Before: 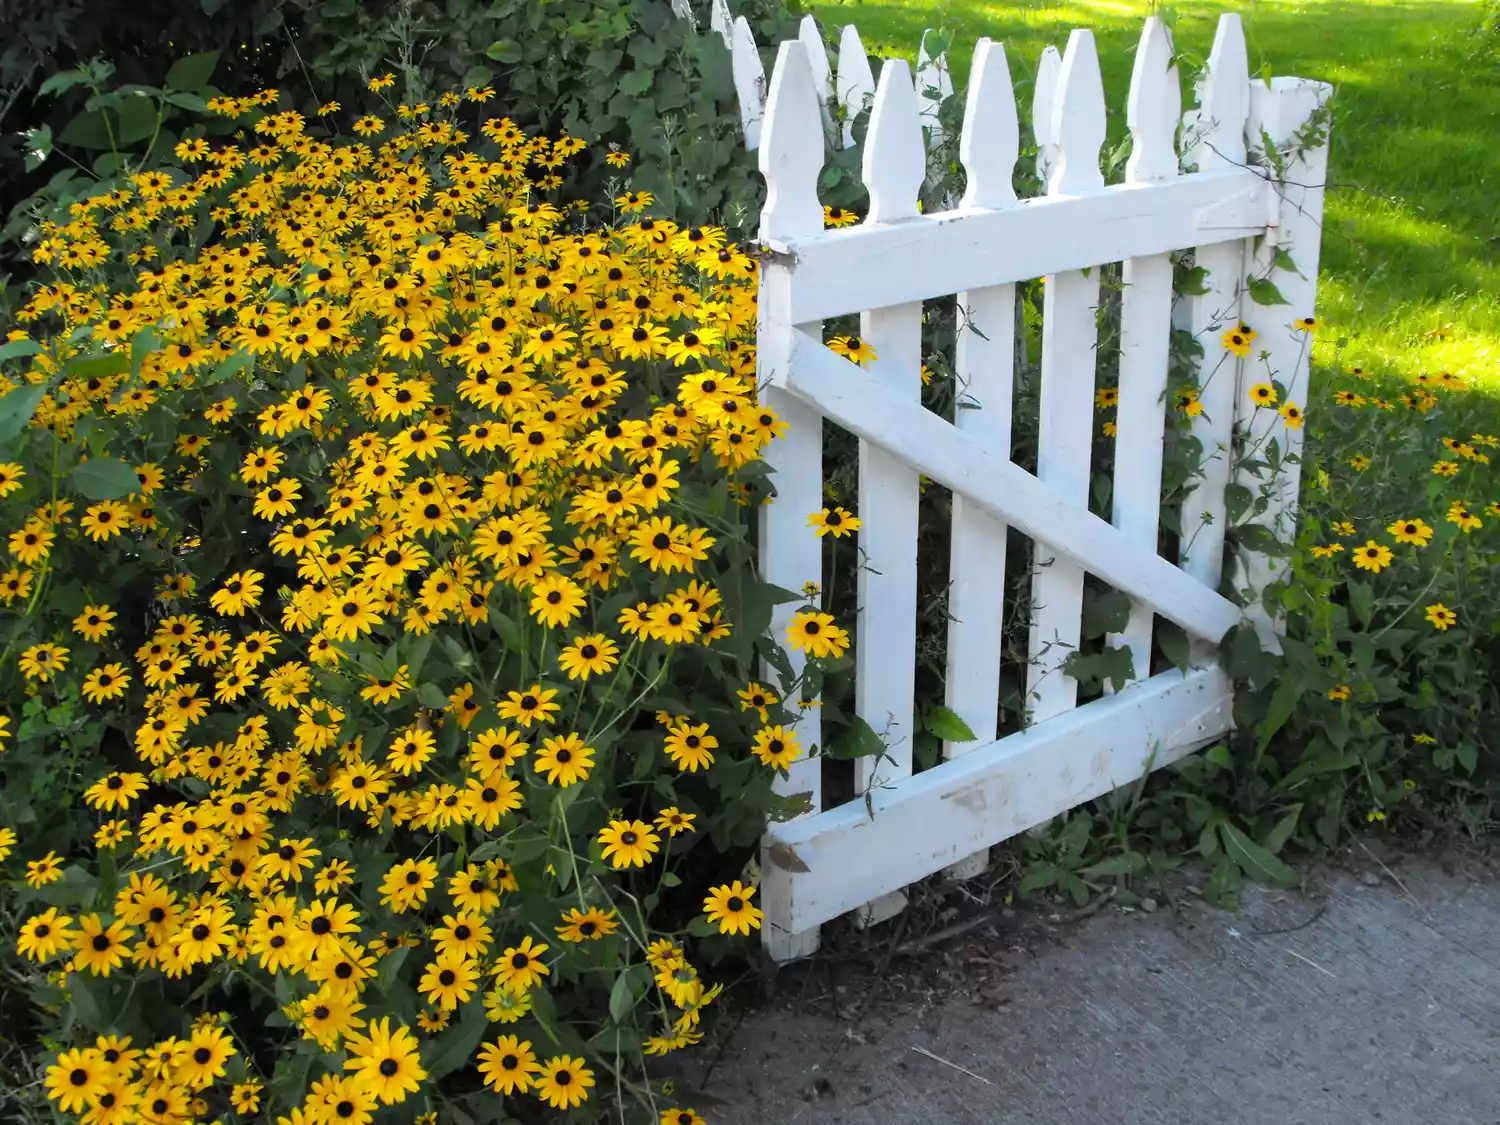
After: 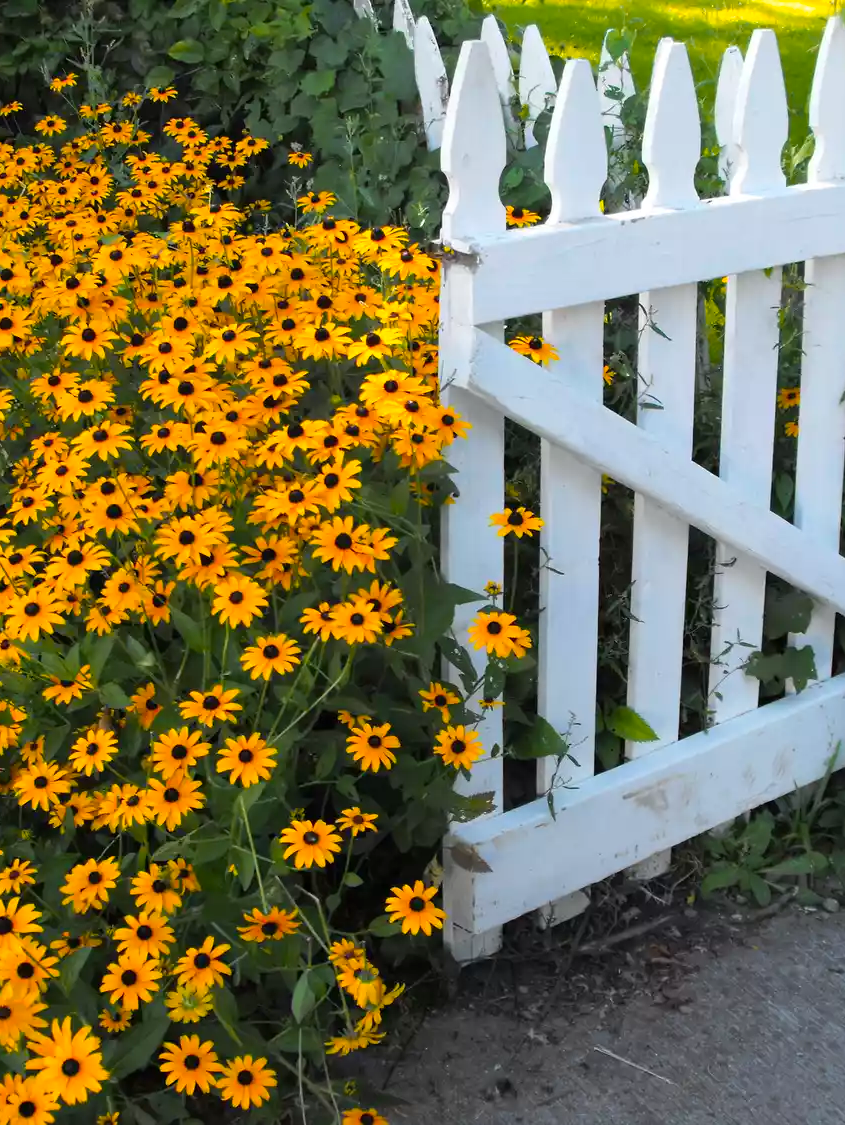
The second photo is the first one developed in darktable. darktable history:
color zones: curves: ch1 [(0.24, 0.629) (0.75, 0.5)]; ch2 [(0.255, 0.454) (0.745, 0.491)]
crop: left 21.247%, right 22.404%
